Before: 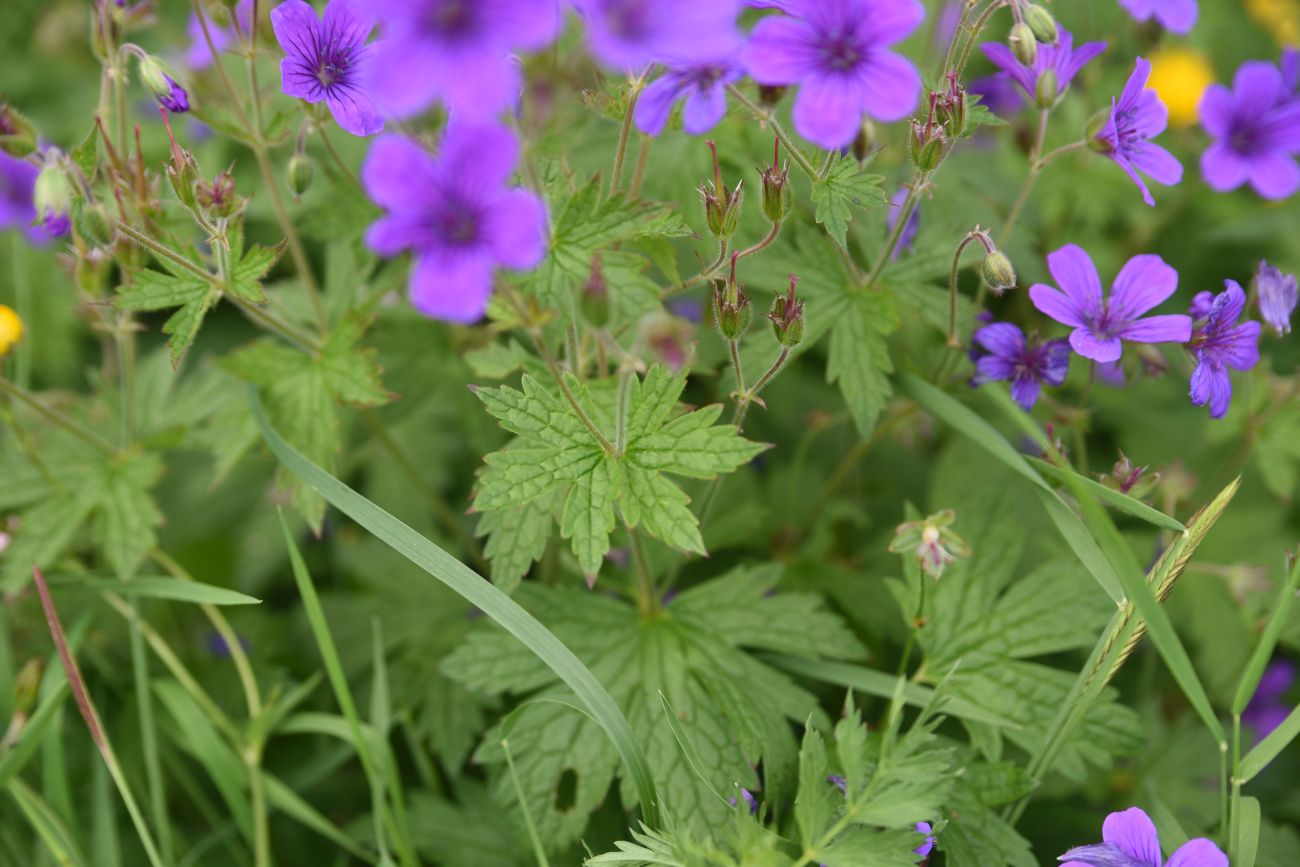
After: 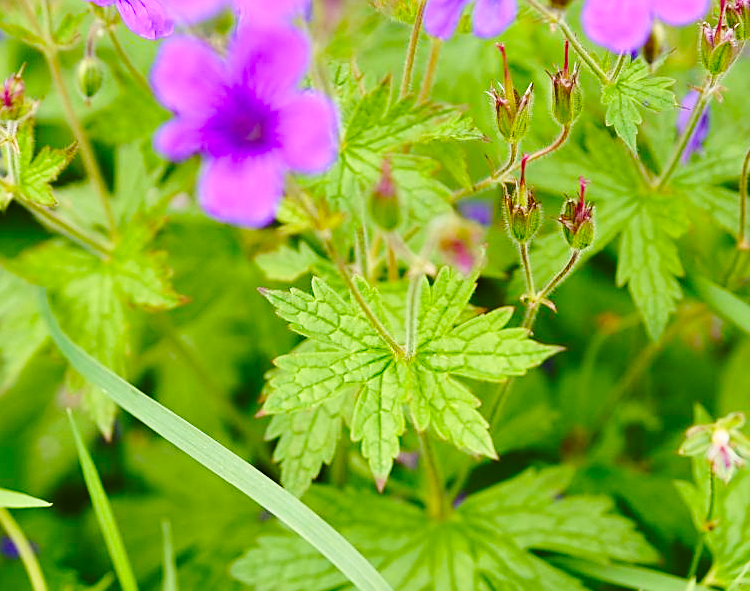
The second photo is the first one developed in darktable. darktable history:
exposure: compensate highlight preservation false
crop: left 16.202%, top 11.208%, right 26.045%, bottom 20.557%
sharpen: on, module defaults
velvia: strength 32%, mid-tones bias 0.2
base curve: curves: ch0 [(0, 0) (0.036, 0.037) (0.121, 0.228) (0.46, 0.76) (0.859, 0.983) (1, 1)], preserve colors none
